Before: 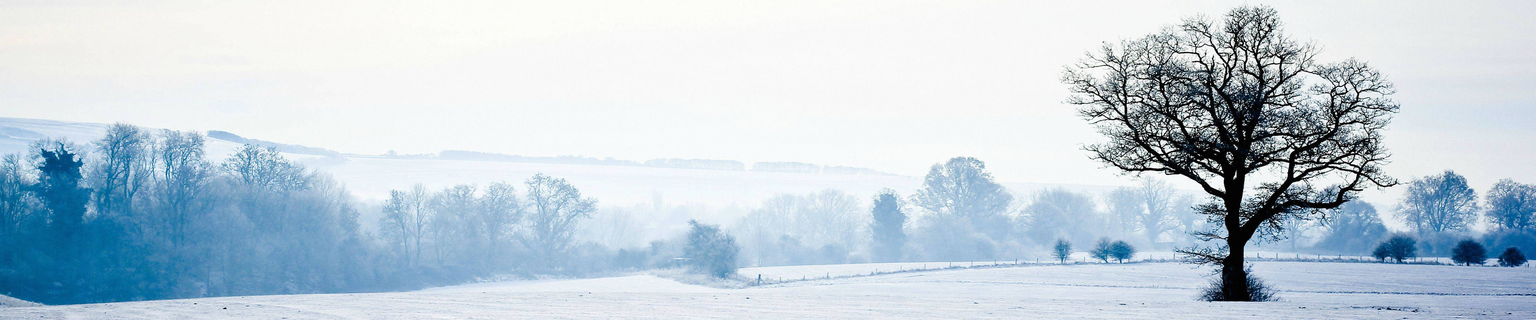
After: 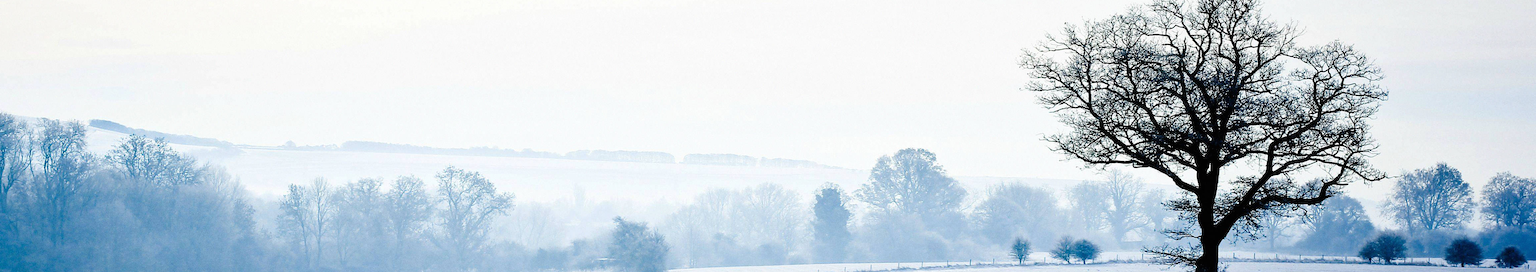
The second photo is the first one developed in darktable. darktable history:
crop: left 8.178%, top 6.587%, bottom 15.225%
tone equalizer: luminance estimator HSV value / RGB max
